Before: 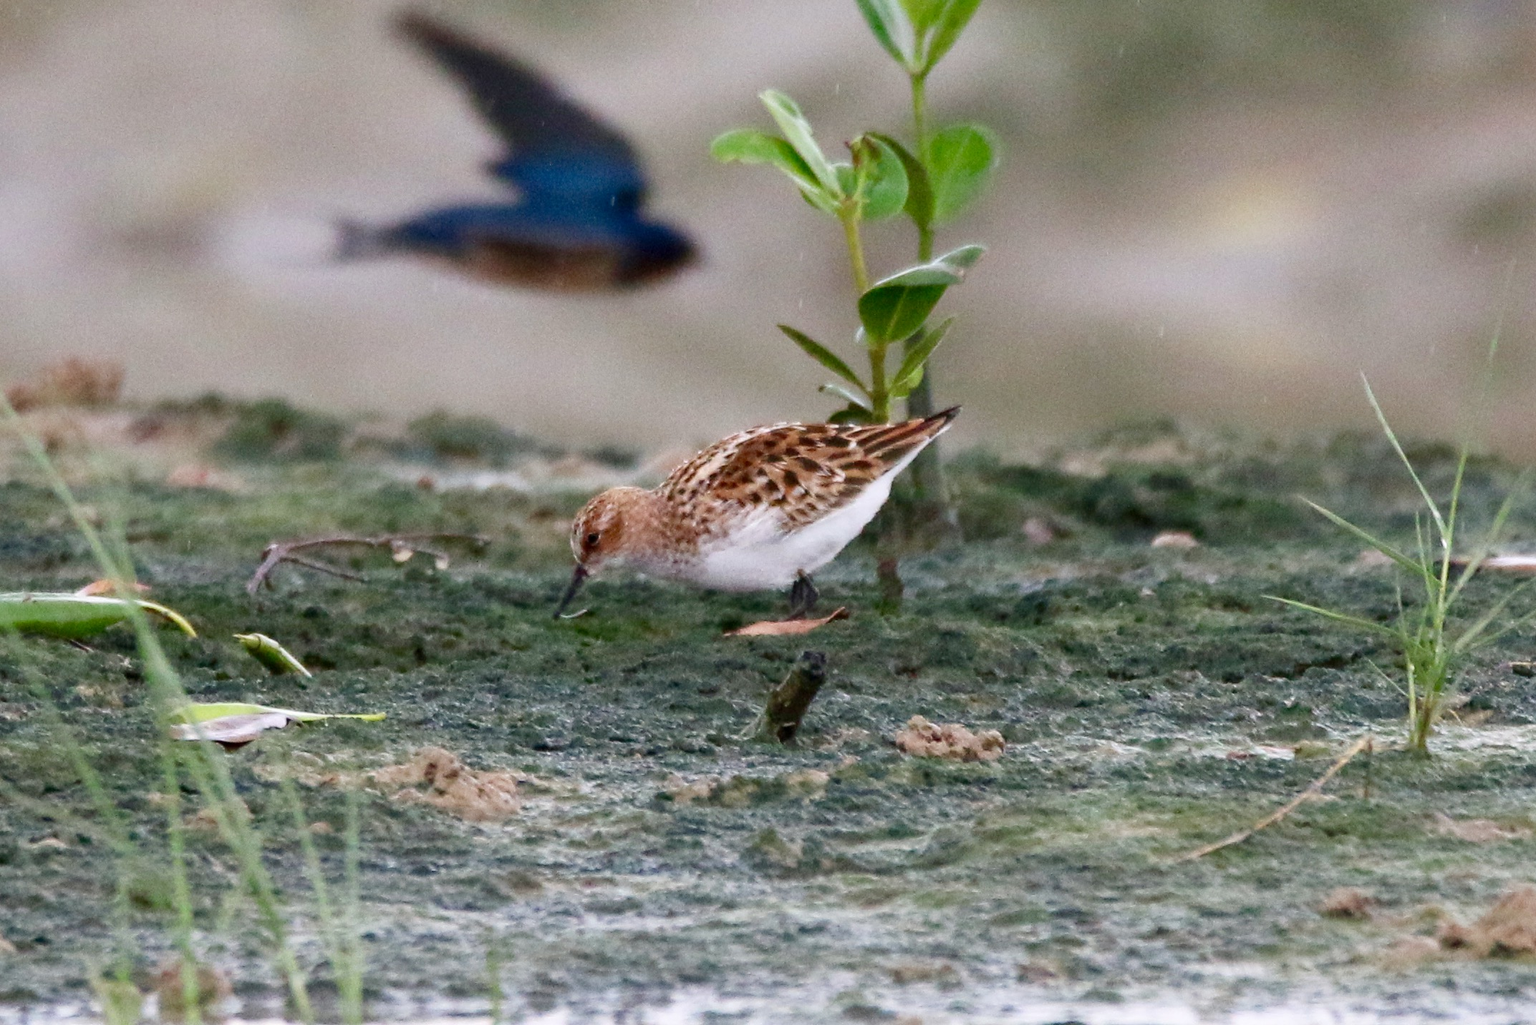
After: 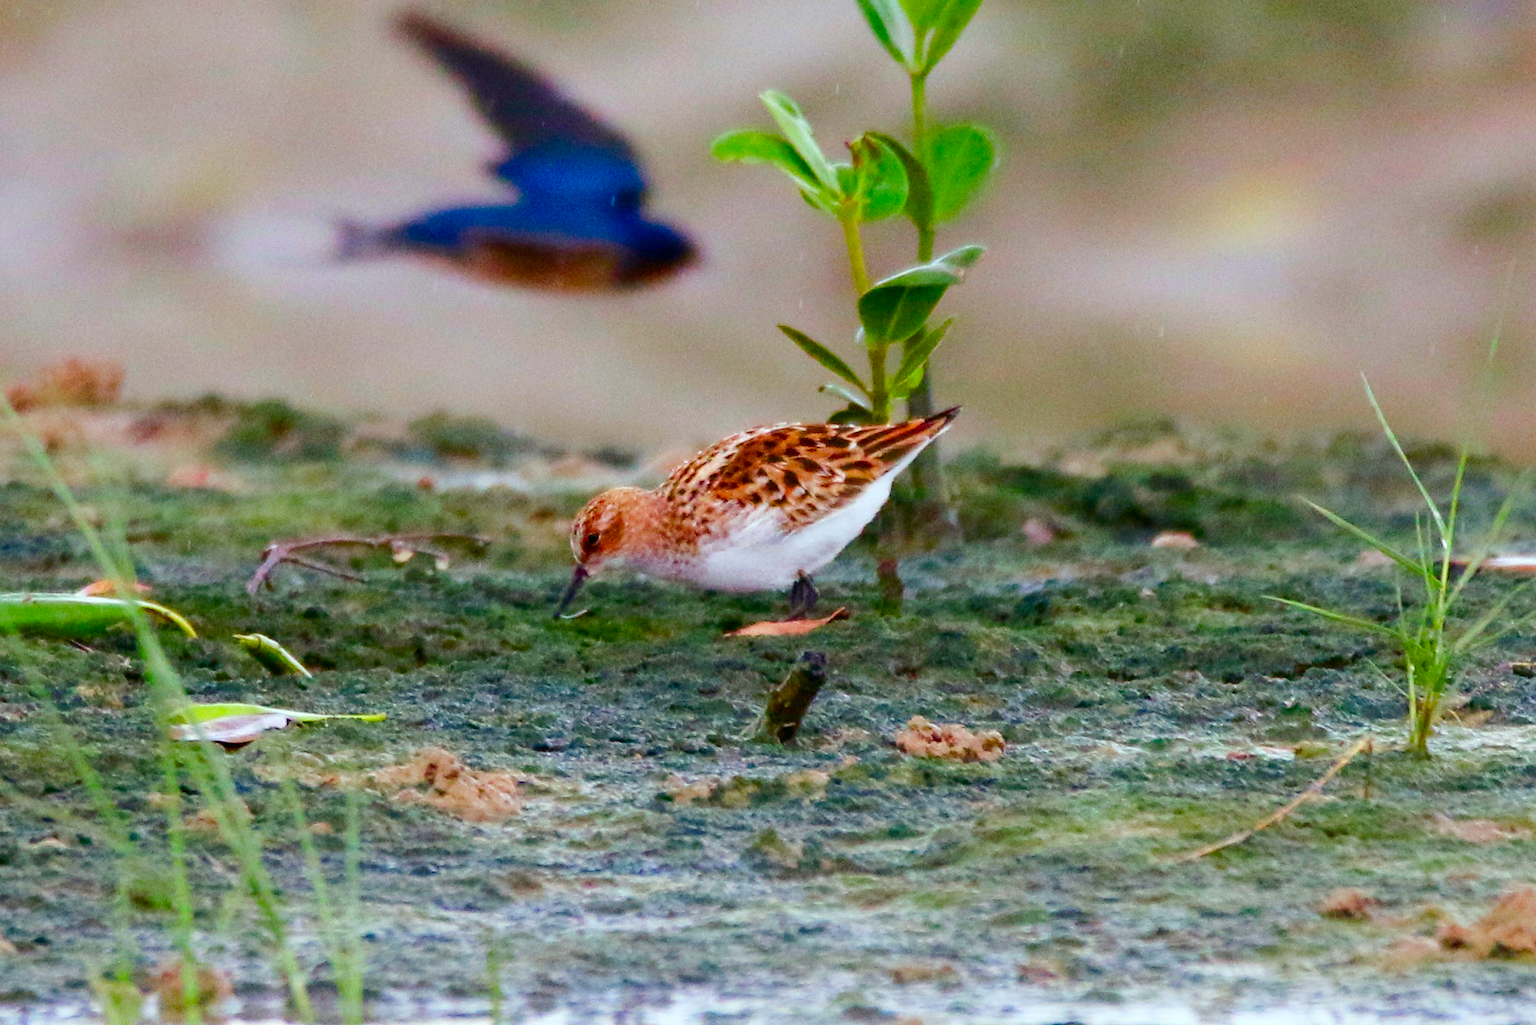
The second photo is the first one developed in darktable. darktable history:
color balance rgb: power › luminance -7.575%, power › chroma 1.353%, power › hue 330.38°, linear chroma grading › shadows 31.429%, linear chroma grading › global chroma -1.631%, linear chroma grading › mid-tones 3.654%, perceptual saturation grading › global saturation 17.905%, perceptual brilliance grading › mid-tones 10.845%, perceptual brilliance grading › shadows 14.645%, global vibrance 19.79%
color correction: highlights a* -7.3, highlights b* 0.975, shadows a* -3.84, saturation 1.39
